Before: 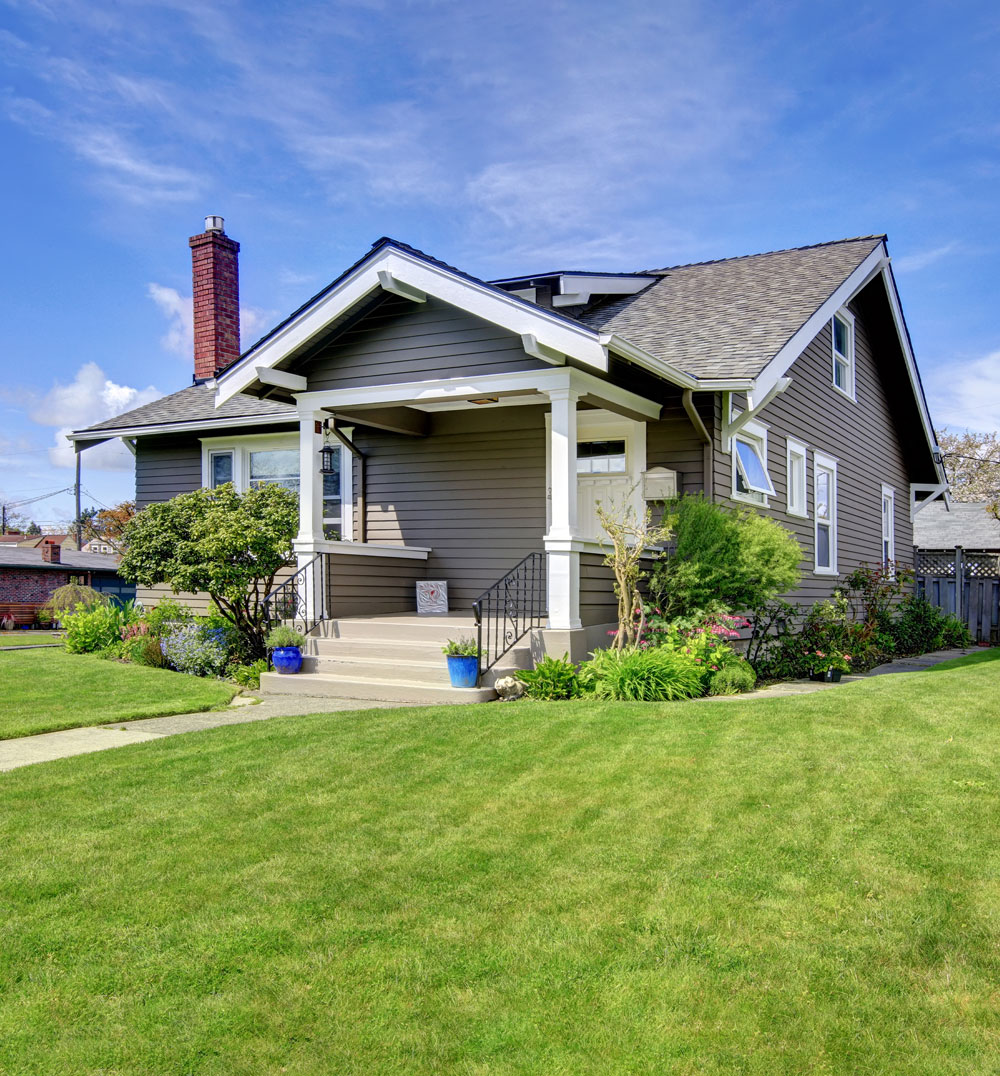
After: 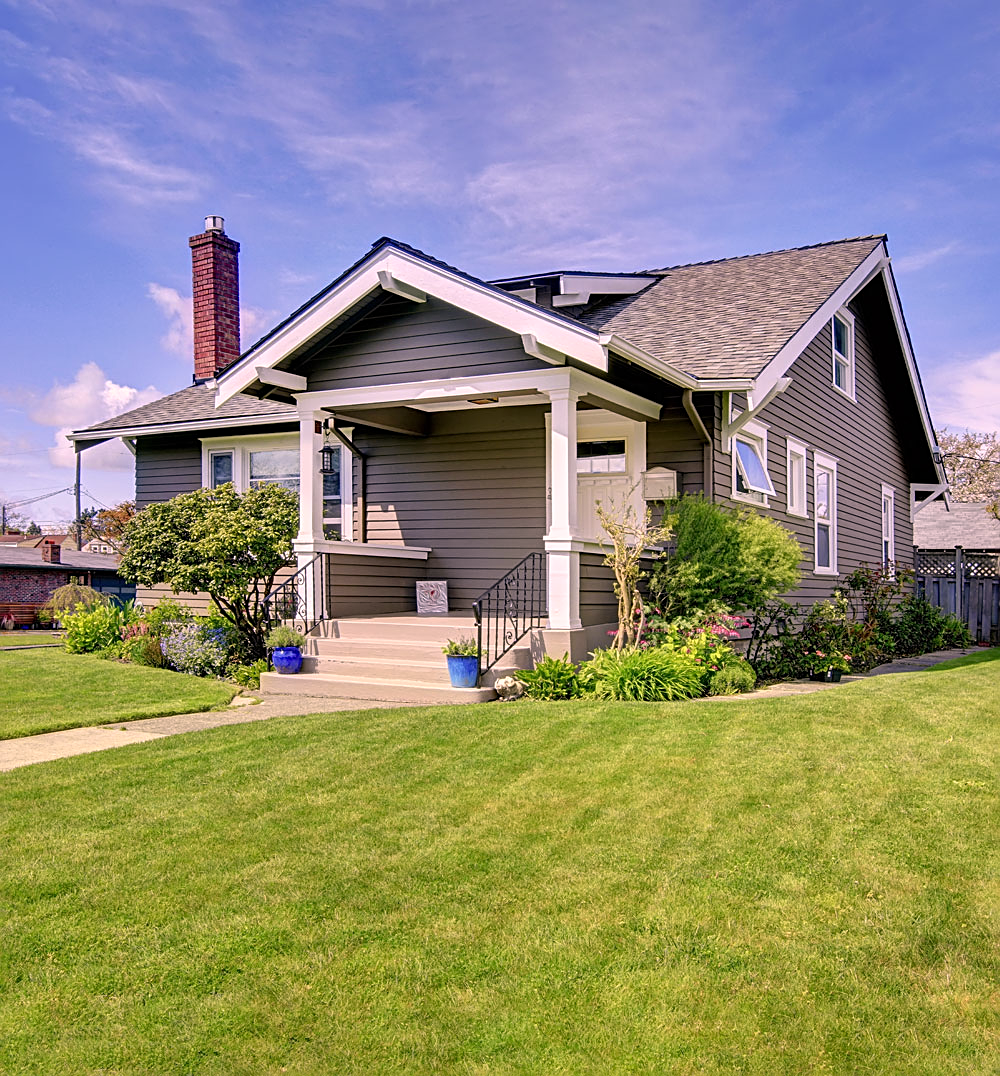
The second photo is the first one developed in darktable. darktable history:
sharpen: on, module defaults
color correction: highlights a* 14.52, highlights b* 4.84
